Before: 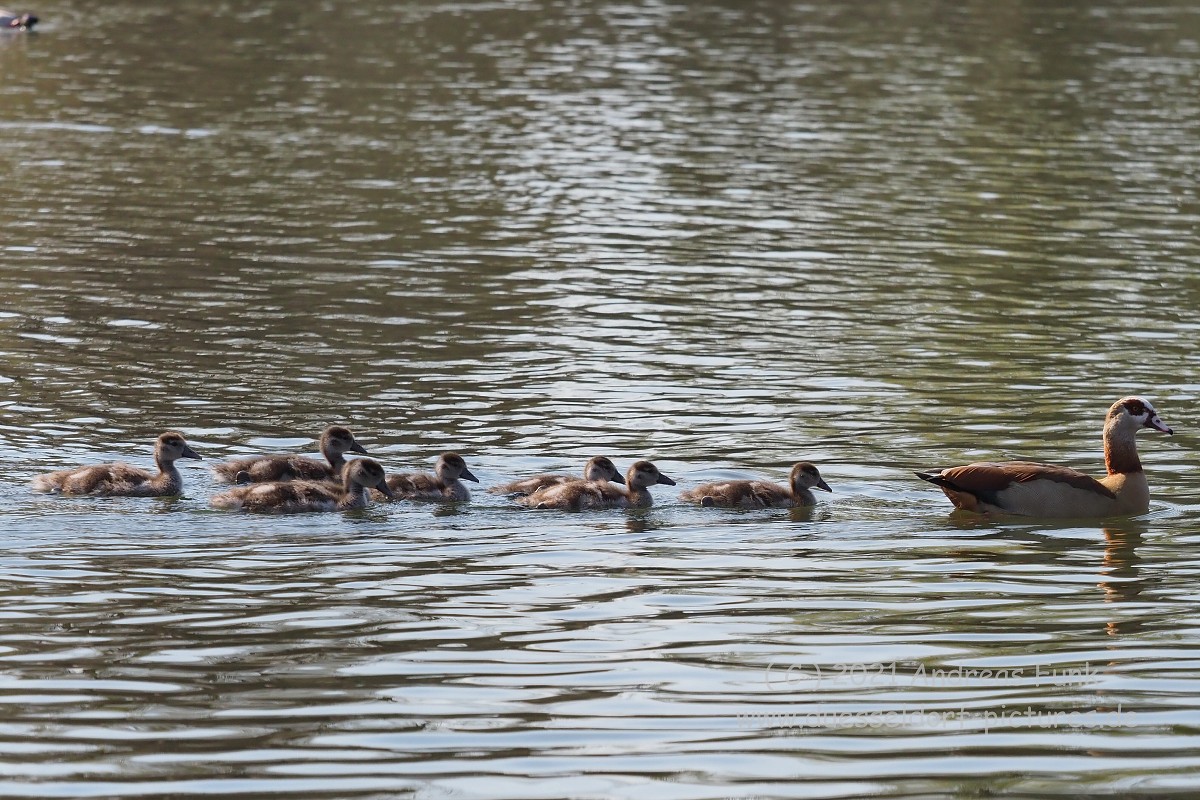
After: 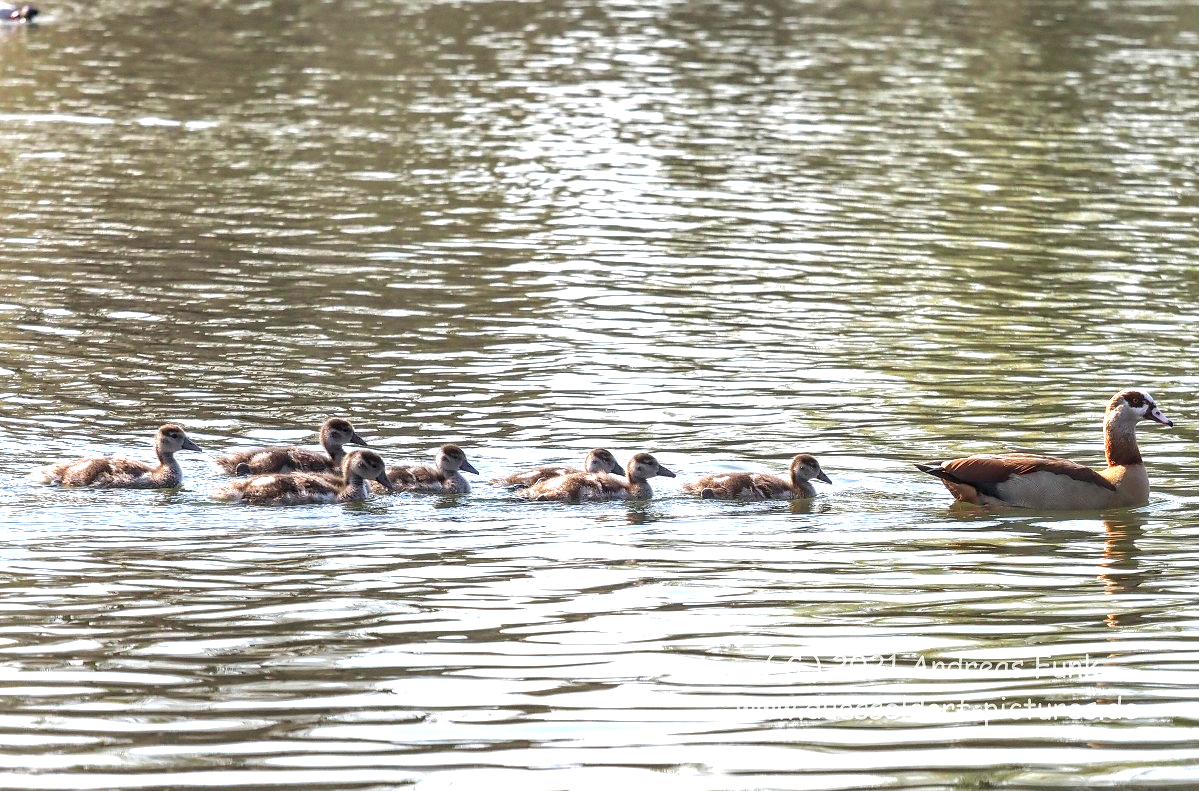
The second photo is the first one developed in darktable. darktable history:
local contrast: detail 142%
crop: top 1.049%, right 0.001%
exposure: black level correction 0, exposure 1.198 EV, compensate exposure bias true, compensate highlight preservation false
